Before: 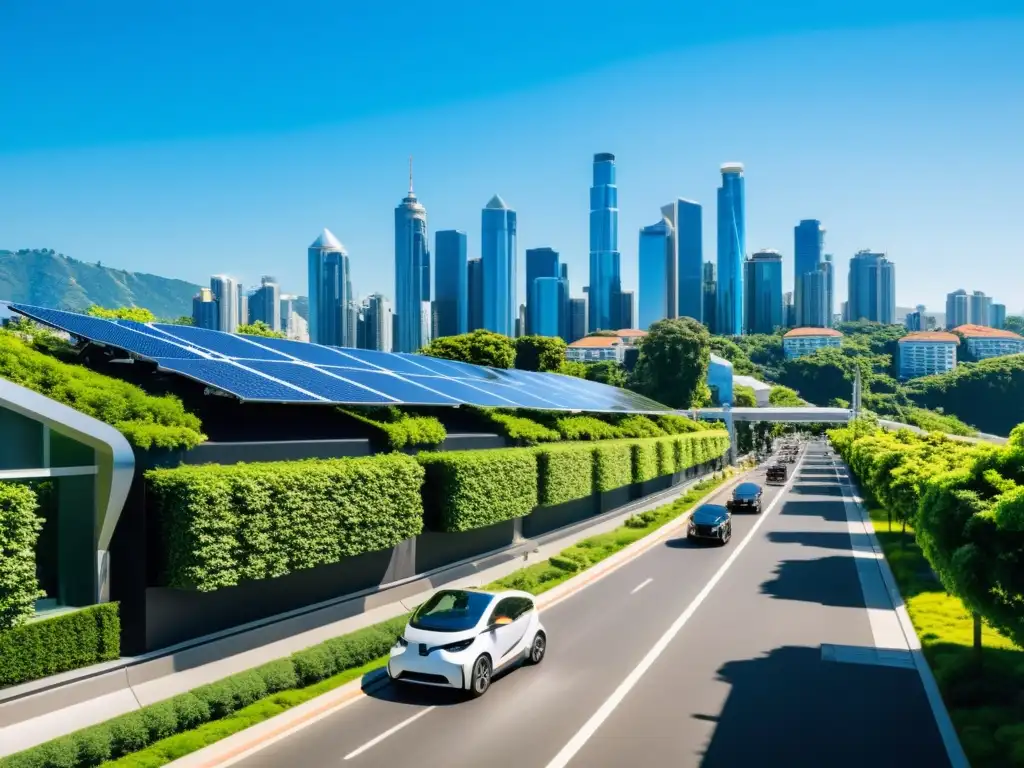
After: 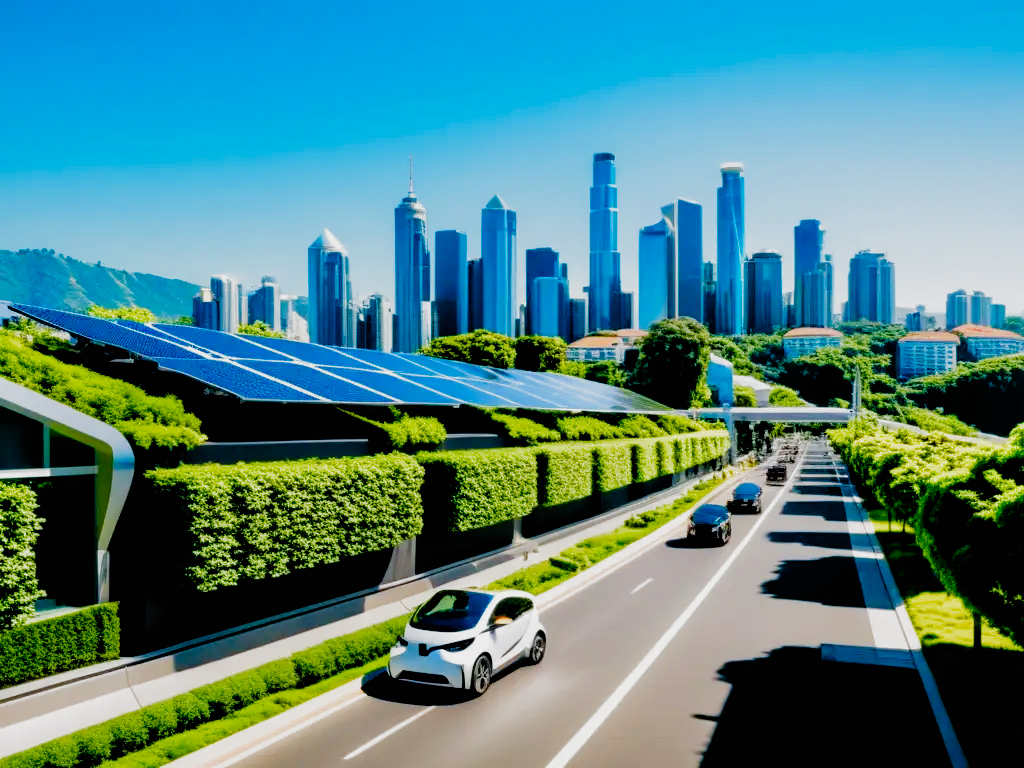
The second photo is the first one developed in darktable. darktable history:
filmic rgb: black relative exposure -3.68 EV, white relative exposure 2.74 EV, threshold 5.96 EV, dynamic range scaling -4.74%, hardness 3.04, add noise in highlights 0, preserve chrominance no, color science v3 (2019), use custom middle-gray values true, contrast in highlights soft, enable highlight reconstruction true
velvia: strength 32.51%, mid-tones bias 0.203
